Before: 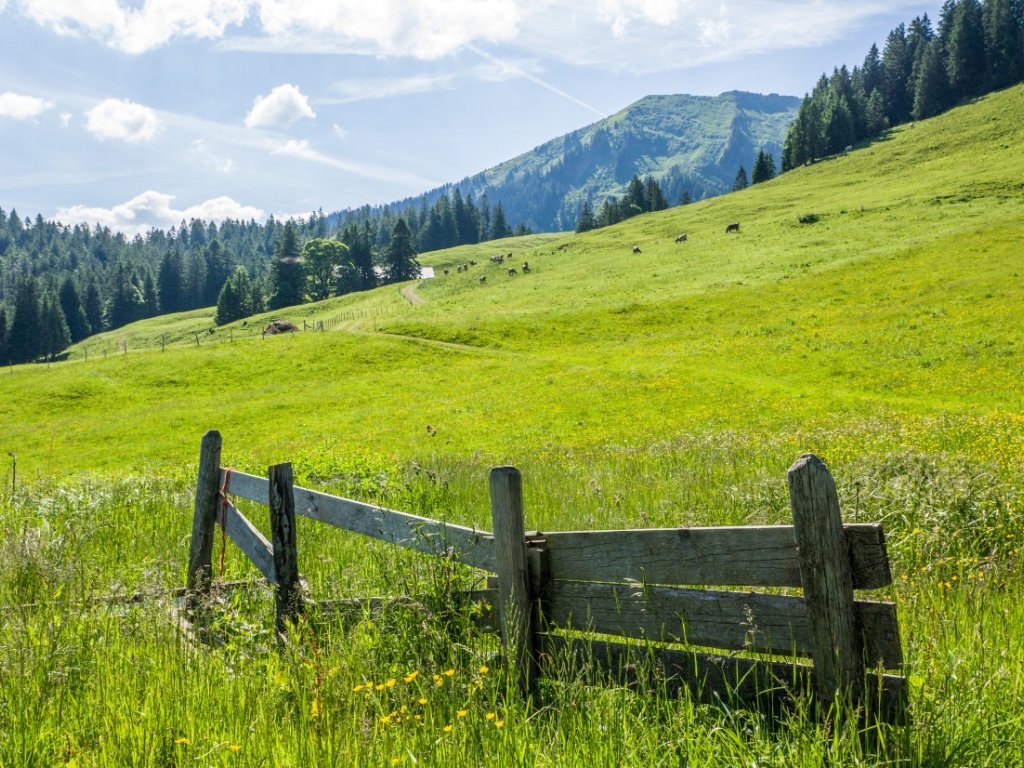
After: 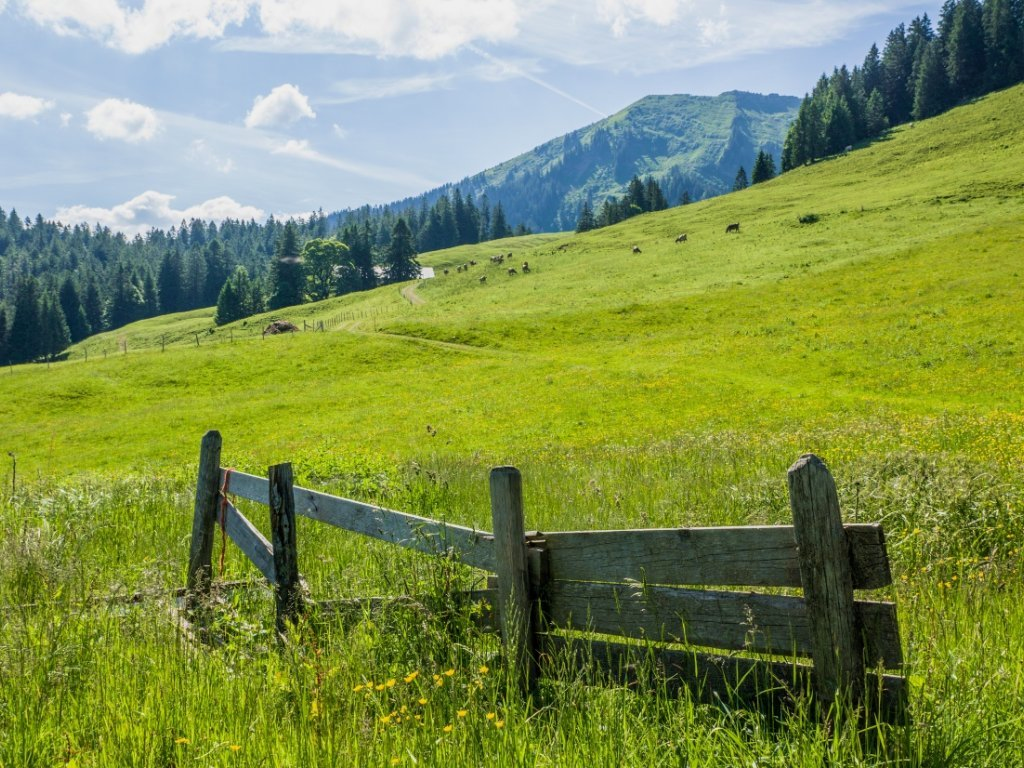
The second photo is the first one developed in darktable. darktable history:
exposure: exposure -0.209 EV, compensate exposure bias true, compensate highlight preservation false
velvia: strength 16.64%
